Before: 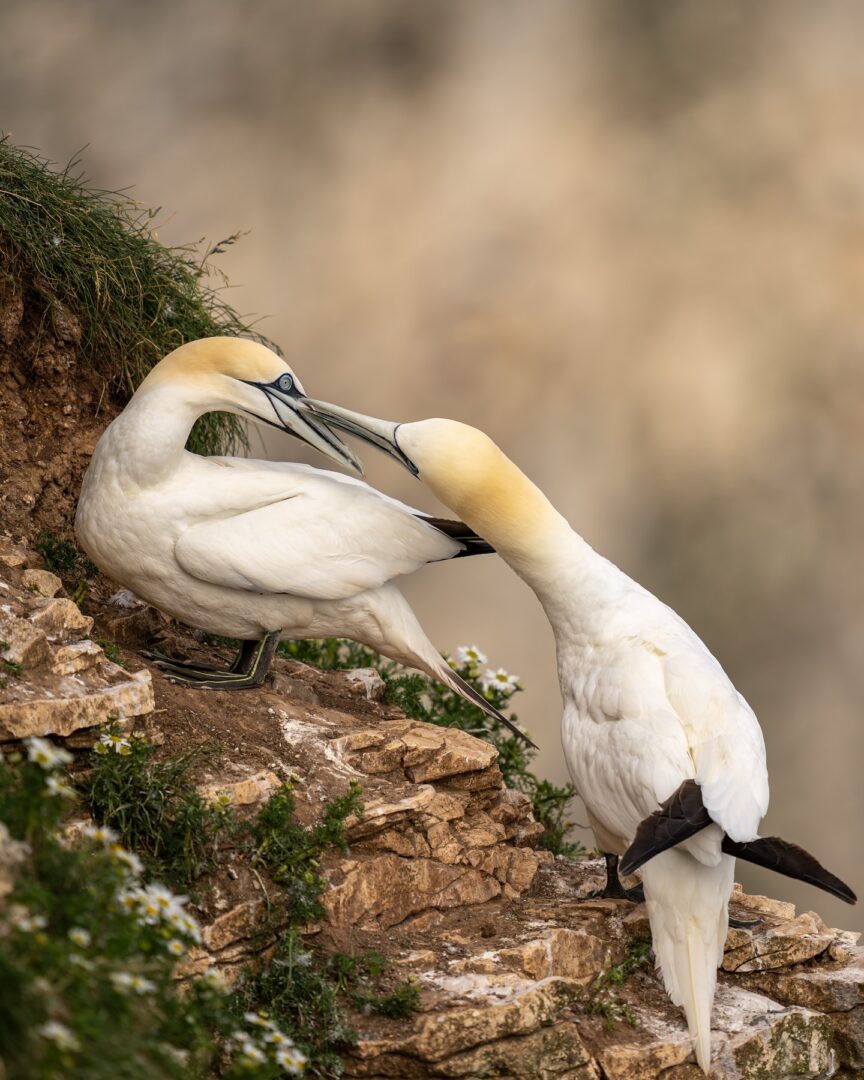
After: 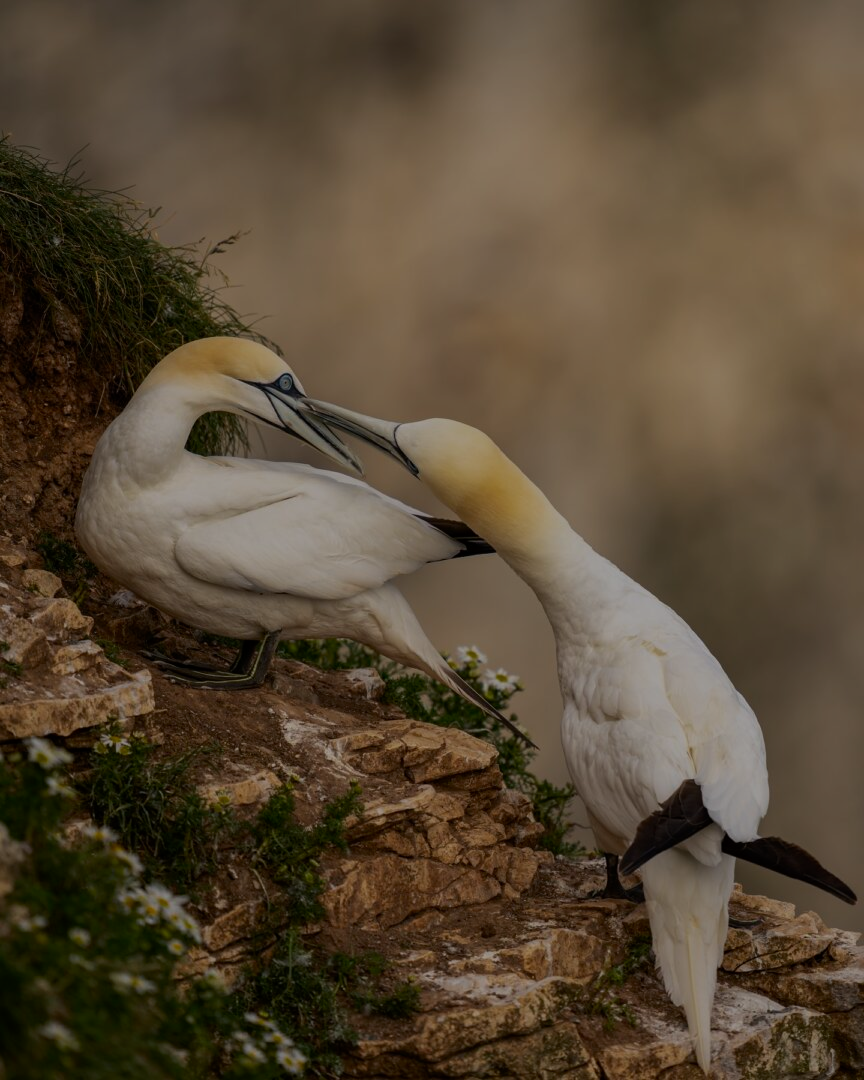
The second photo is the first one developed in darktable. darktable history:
contrast brightness saturation: contrast 0.084, saturation 0.202
exposure: exposure -1.55 EV, compensate exposure bias true, compensate highlight preservation false
